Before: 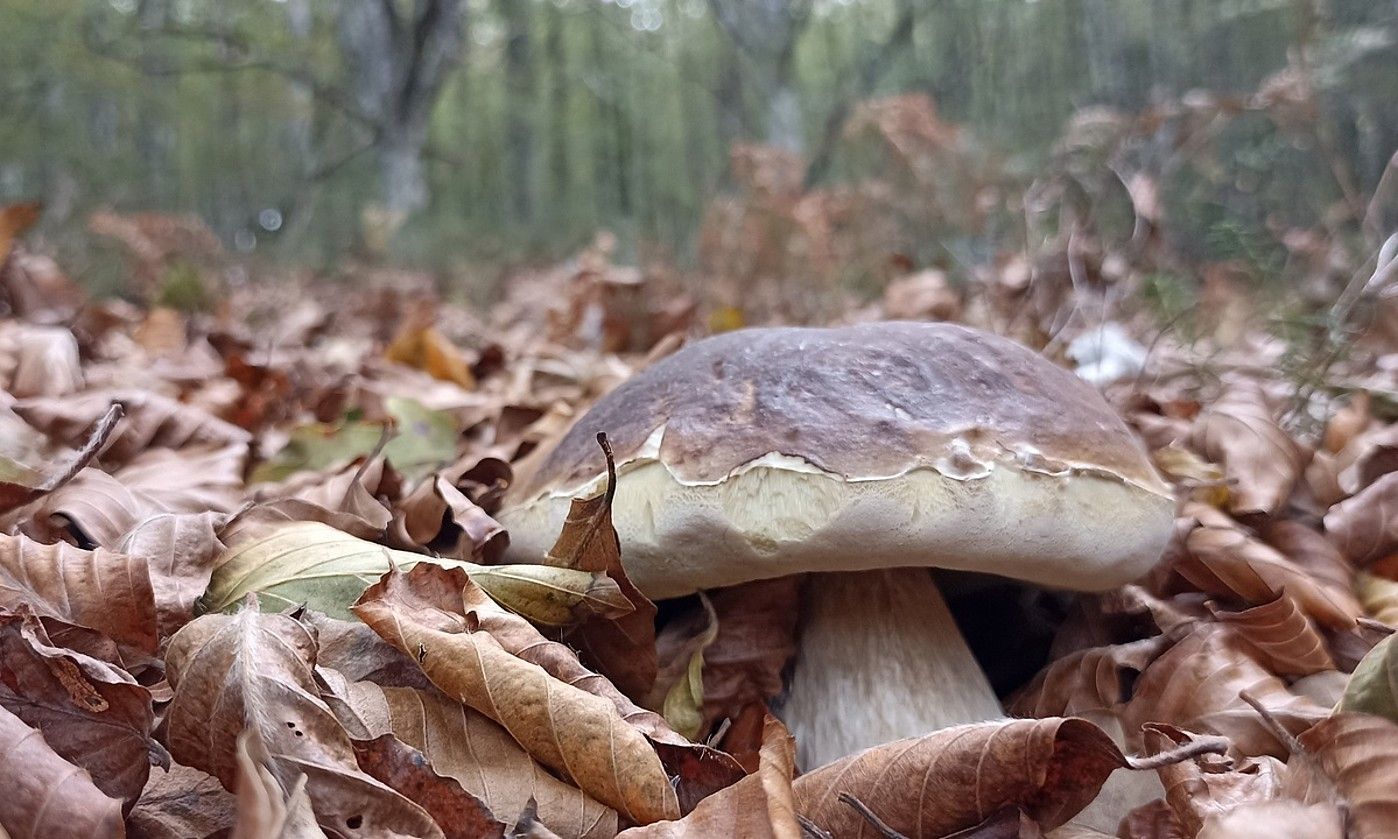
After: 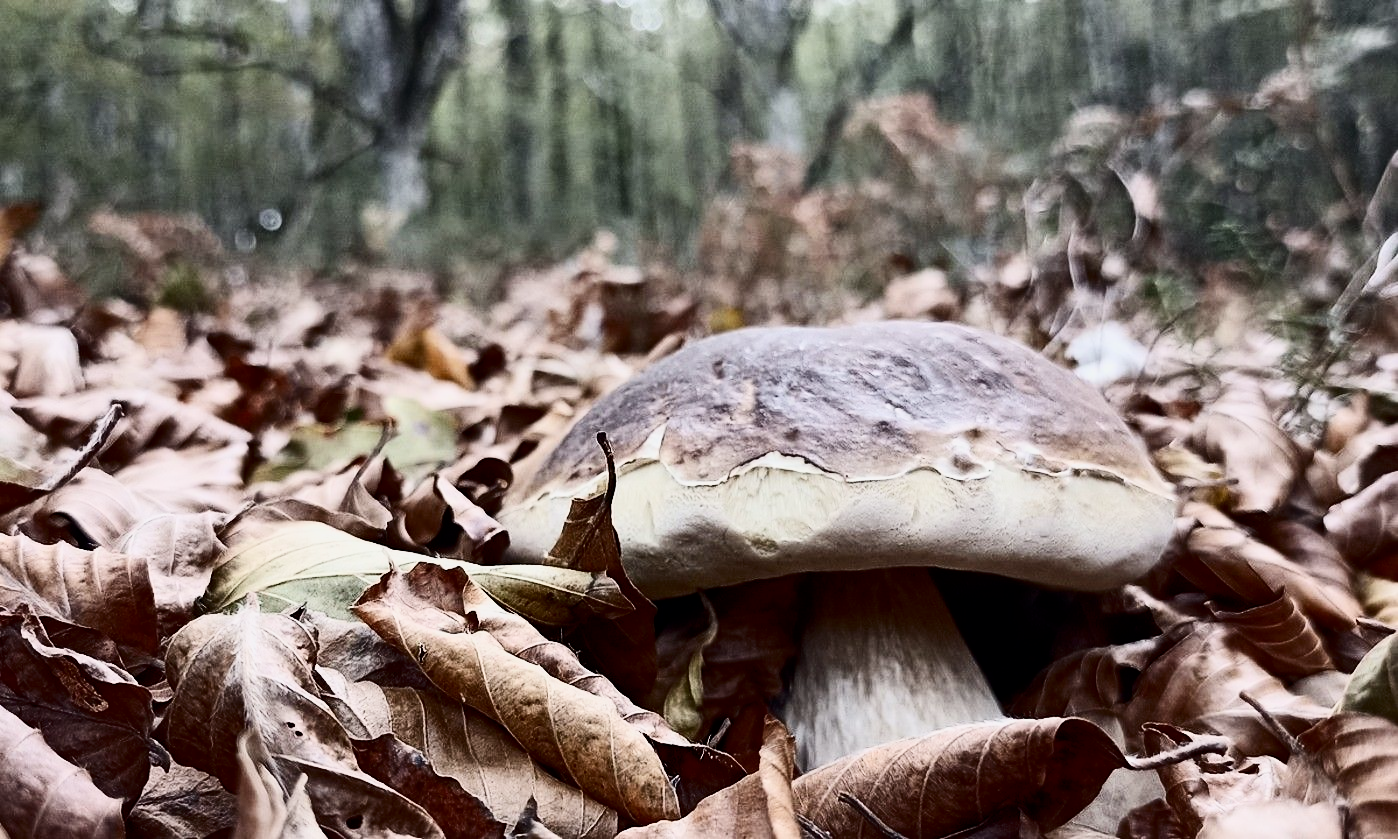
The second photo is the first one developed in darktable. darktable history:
contrast brightness saturation: contrast 0.501, saturation -0.102
filmic rgb: black relative exposure -7.65 EV, white relative exposure 4.56 EV, hardness 3.61
